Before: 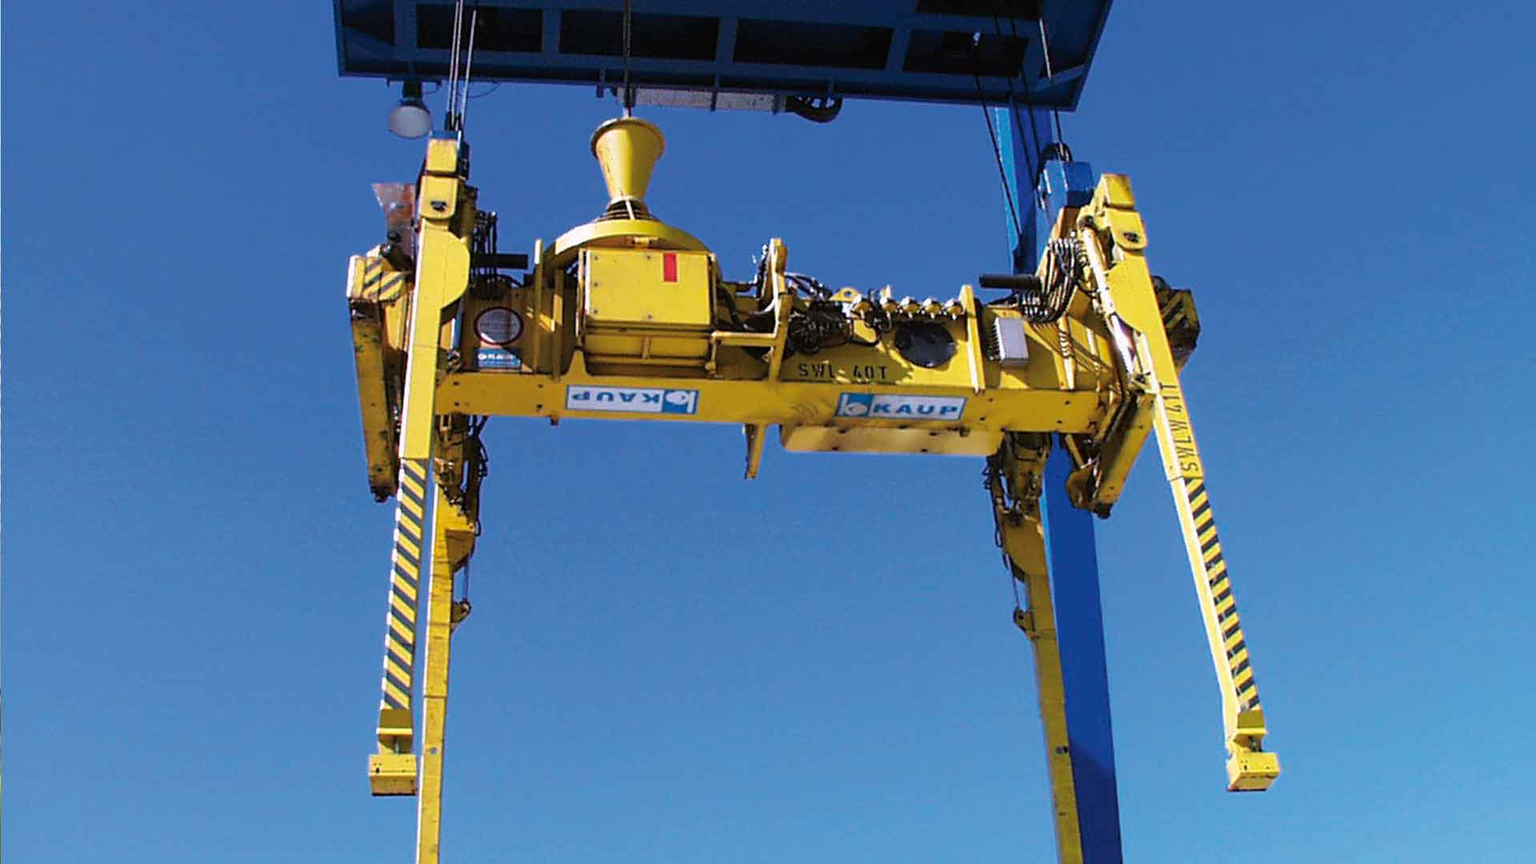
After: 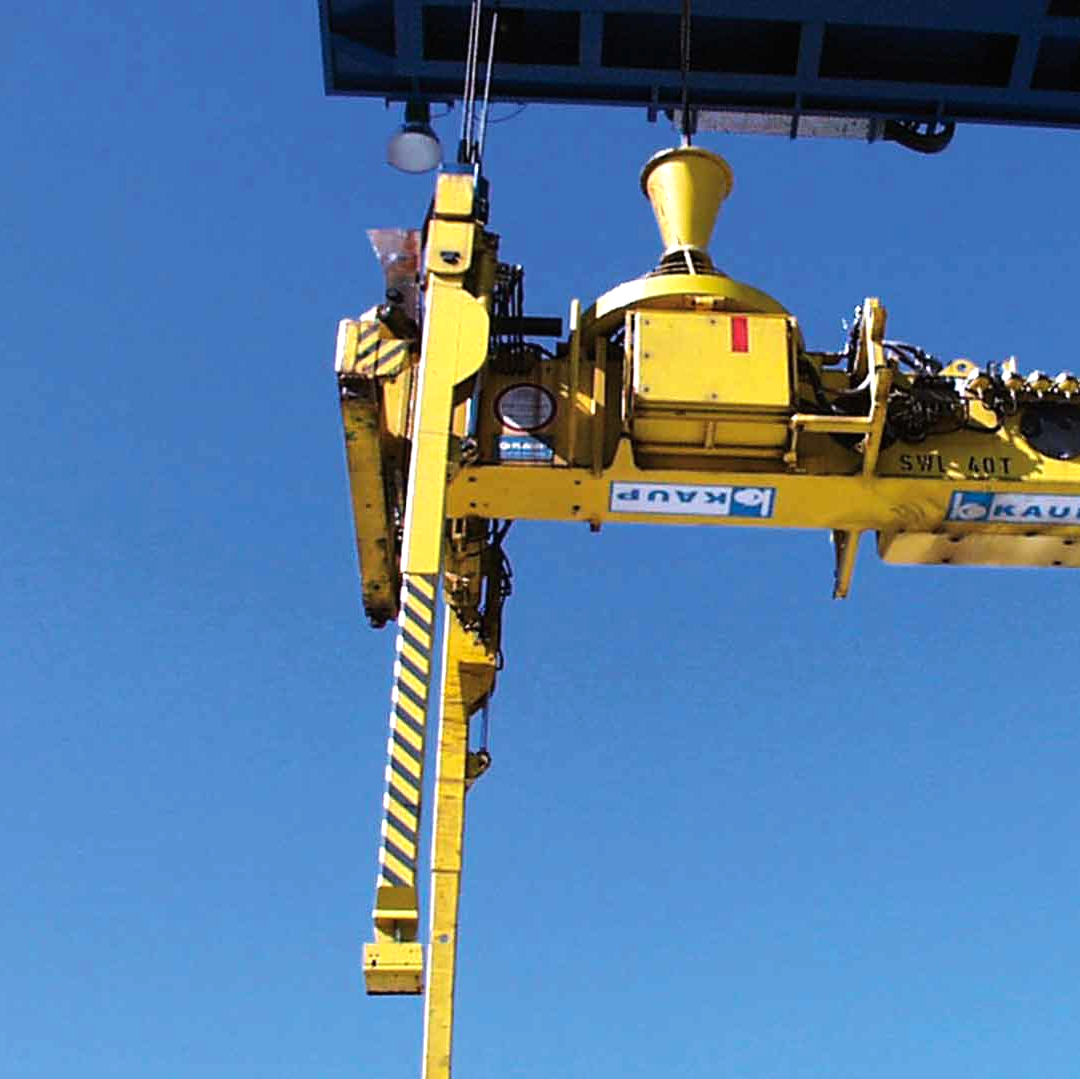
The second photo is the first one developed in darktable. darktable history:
tone equalizer: -8 EV -0.417 EV, -7 EV -0.389 EV, -6 EV -0.333 EV, -5 EV -0.222 EV, -3 EV 0.222 EV, -2 EV 0.333 EV, -1 EV 0.389 EV, +0 EV 0.417 EV, edges refinement/feathering 500, mask exposure compensation -1.57 EV, preserve details no
crop: left 5.114%, right 38.589%
